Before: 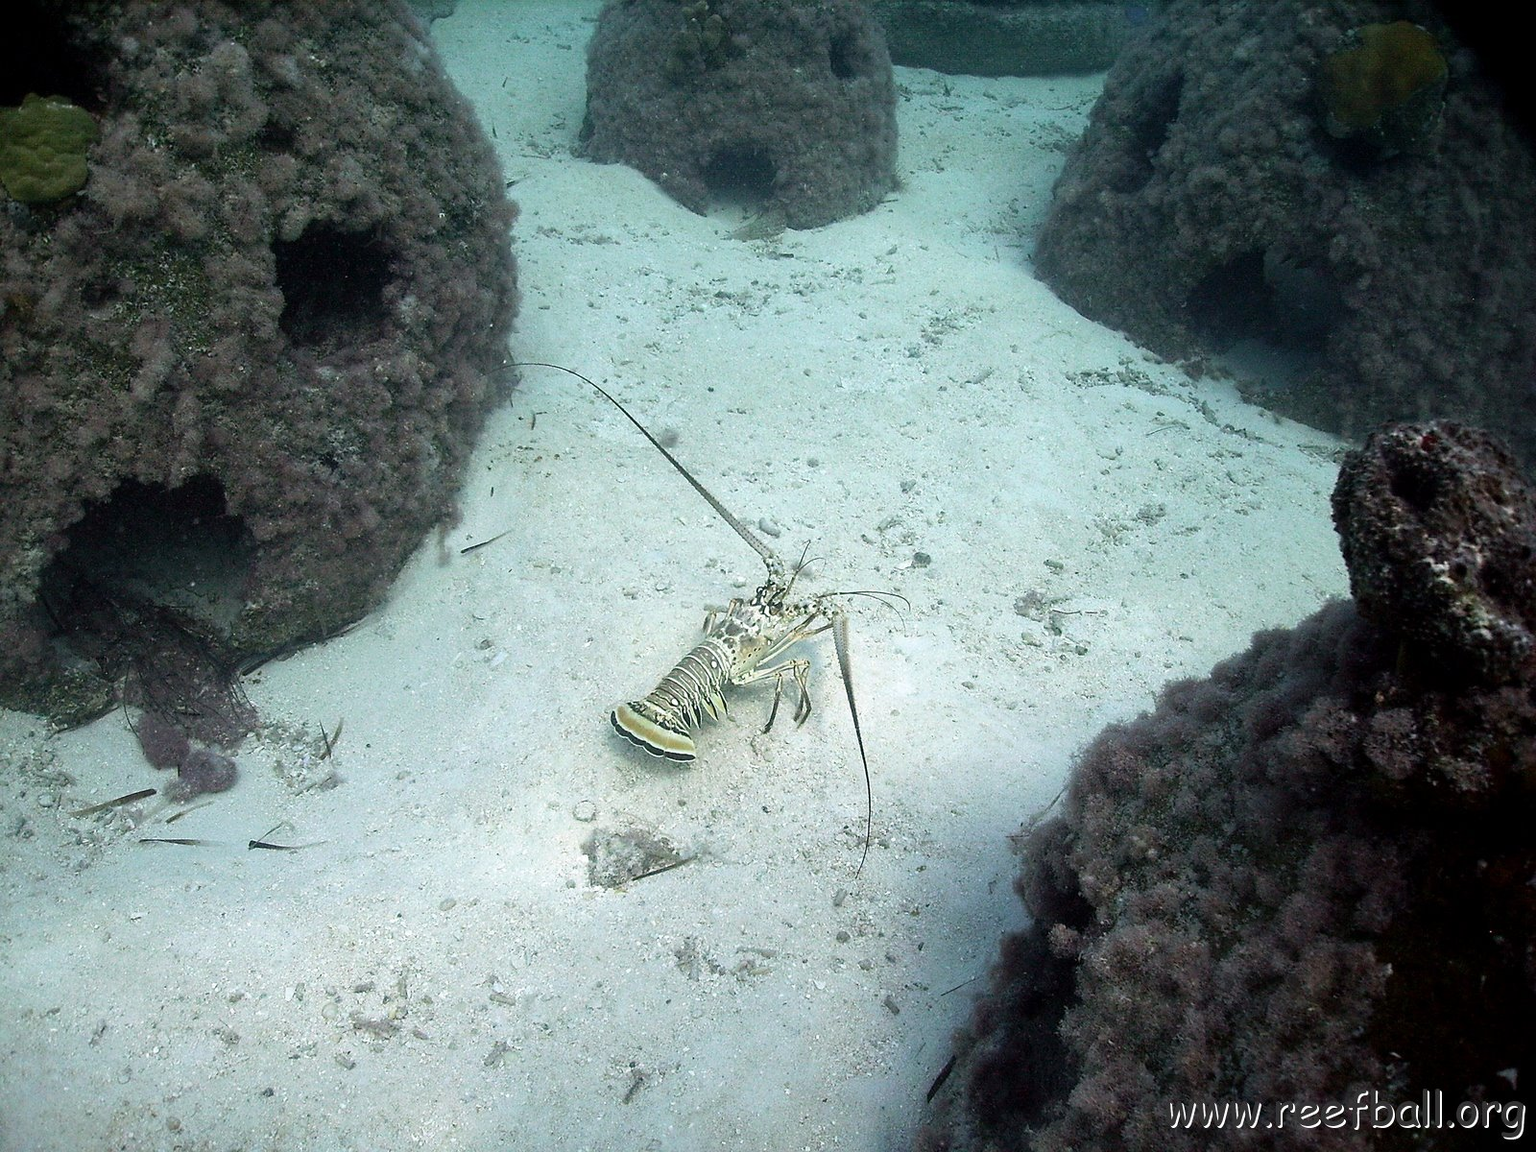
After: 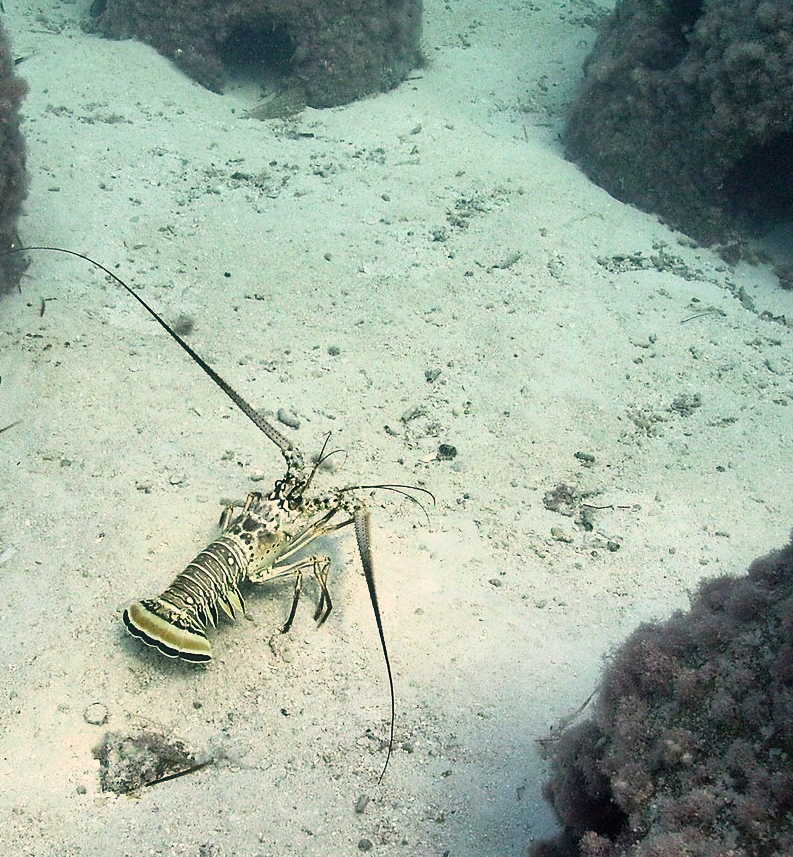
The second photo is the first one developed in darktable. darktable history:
crop: left 32.075%, top 10.976%, right 18.355%, bottom 17.596%
base curve: curves: ch0 [(0, 0) (0.666, 0.806) (1, 1)]
white balance: red 1.029, blue 0.92
shadows and highlights: shadows 43.71, white point adjustment -1.46, soften with gaussian
color balance rgb: shadows lift › chroma 1.41%, shadows lift › hue 260°, power › chroma 0.5%, power › hue 260°, highlights gain › chroma 1%, highlights gain › hue 27°, saturation formula JzAzBz (2021)
